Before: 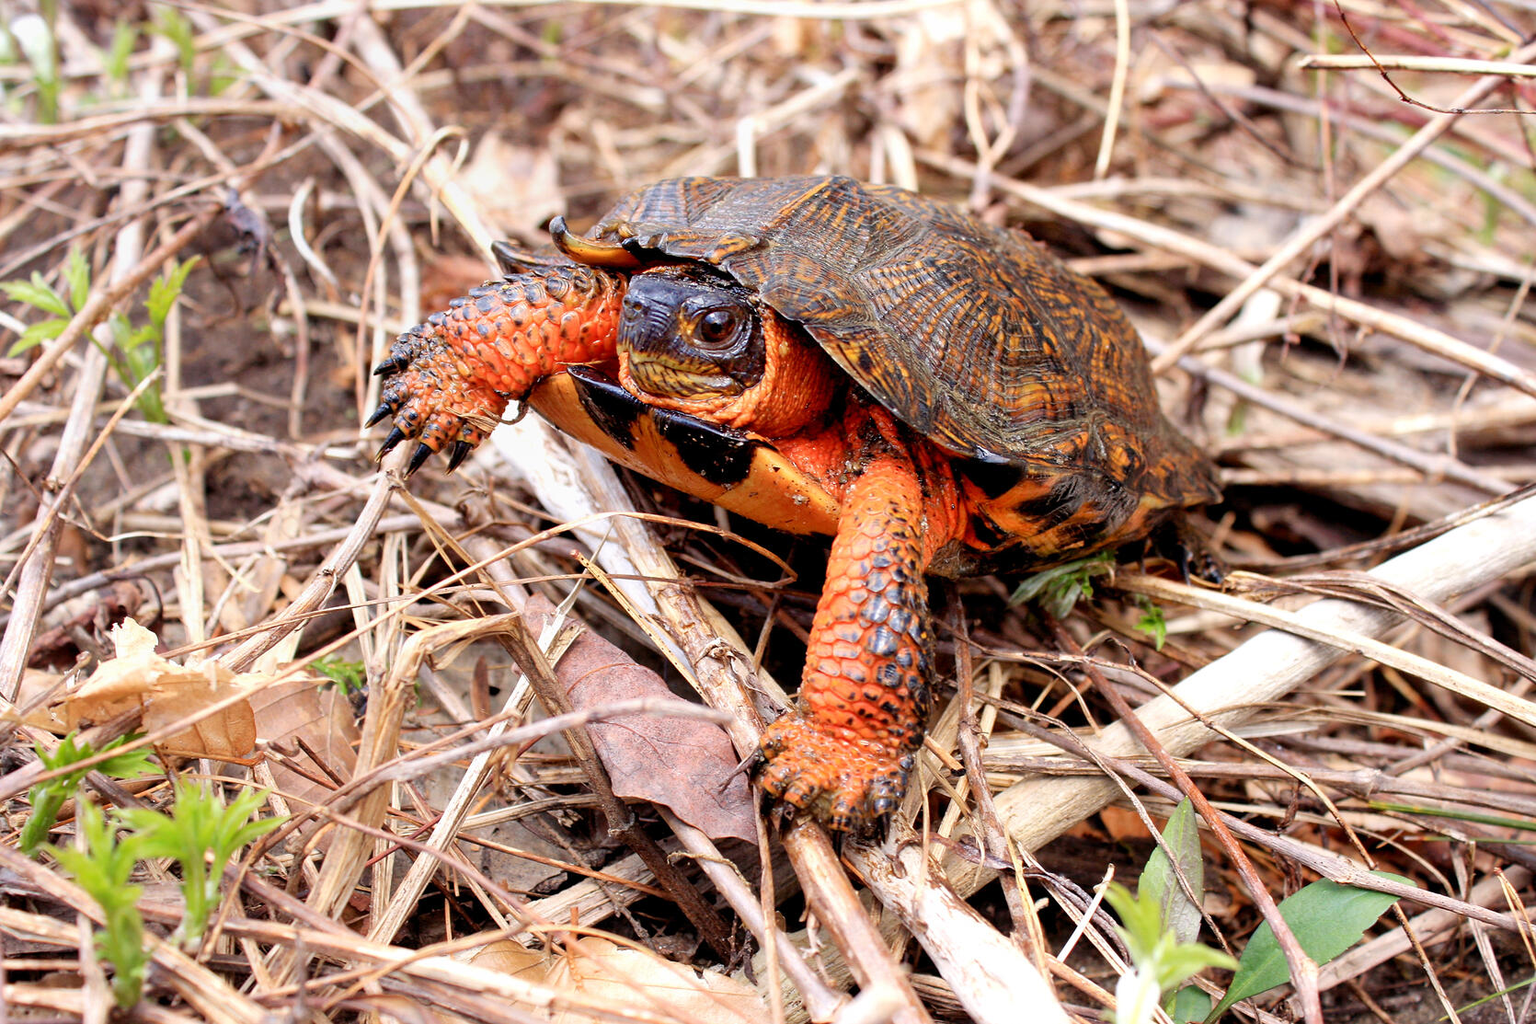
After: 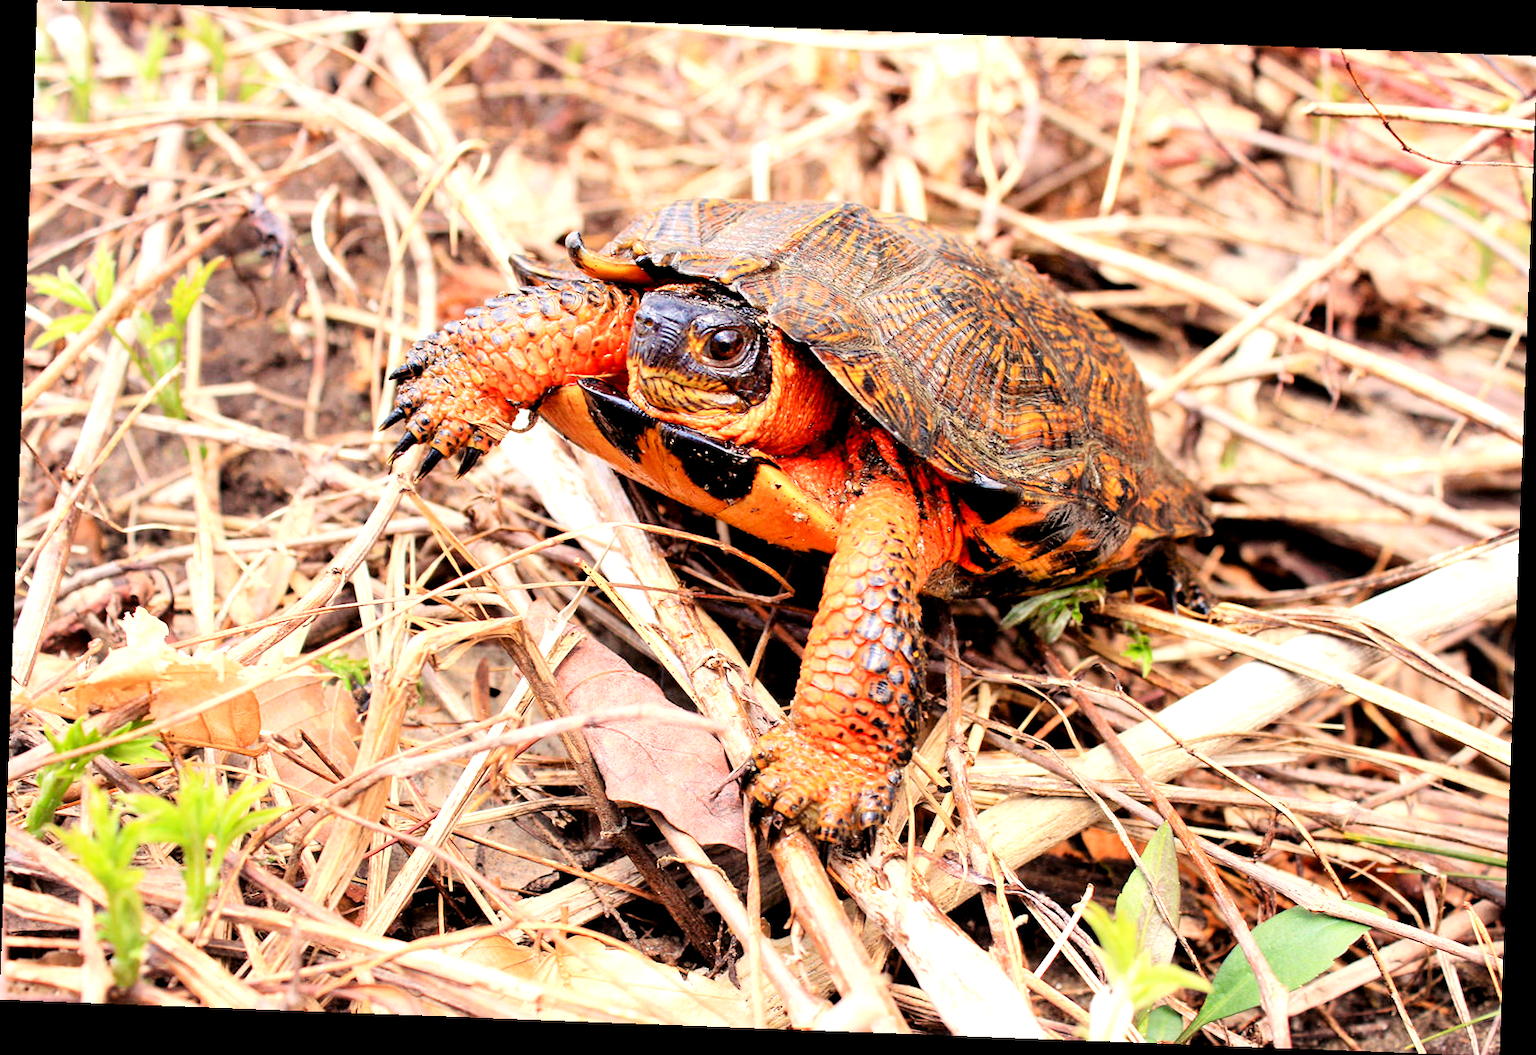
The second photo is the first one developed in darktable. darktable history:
white balance: red 1.045, blue 0.932
rotate and perspective: rotation 2.17°, automatic cropping off
tone curve: curves: ch0 [(0, 0) (0.004, 0.001) (0.133, 0.112) (0.325, 0.362) (0.832, 0.893) (1, 1)], color space Lab, linked channels, preserve colors none
exposure: black level correction 0.001, exposure 0.5 EV, compensate exposure bias true, compensate highlight preservation false
